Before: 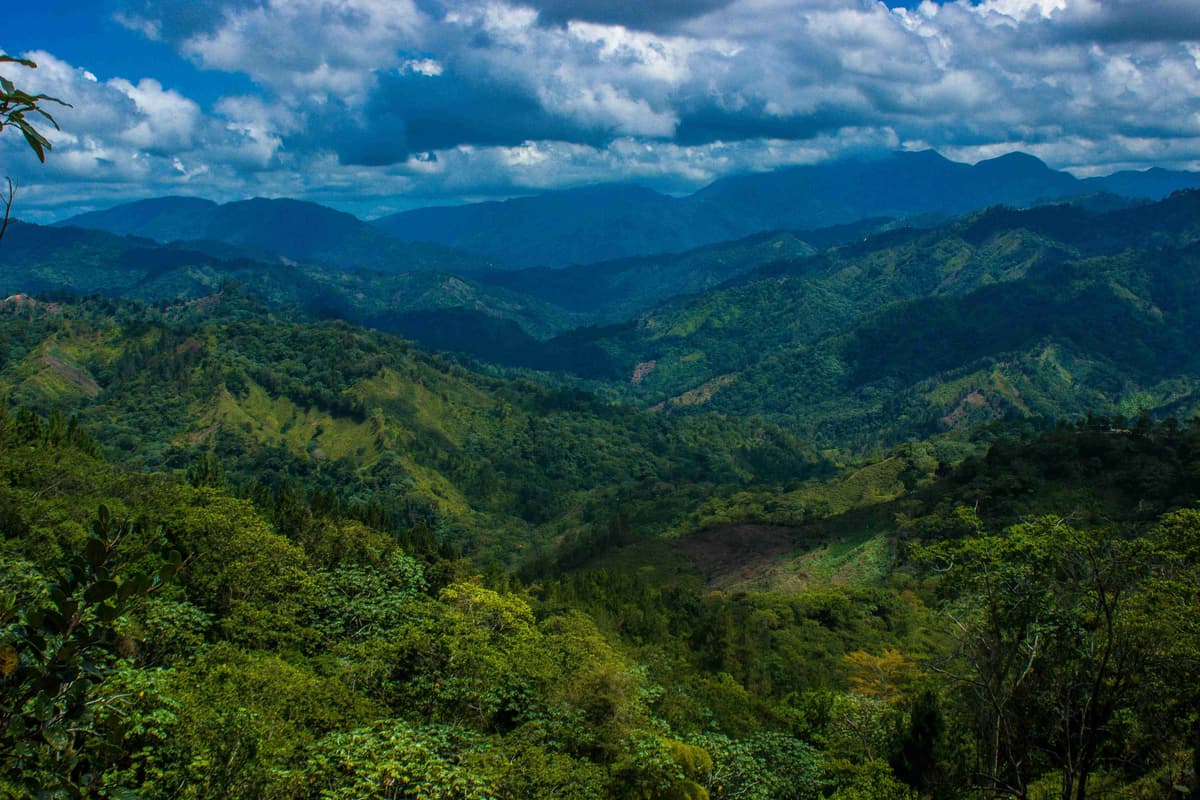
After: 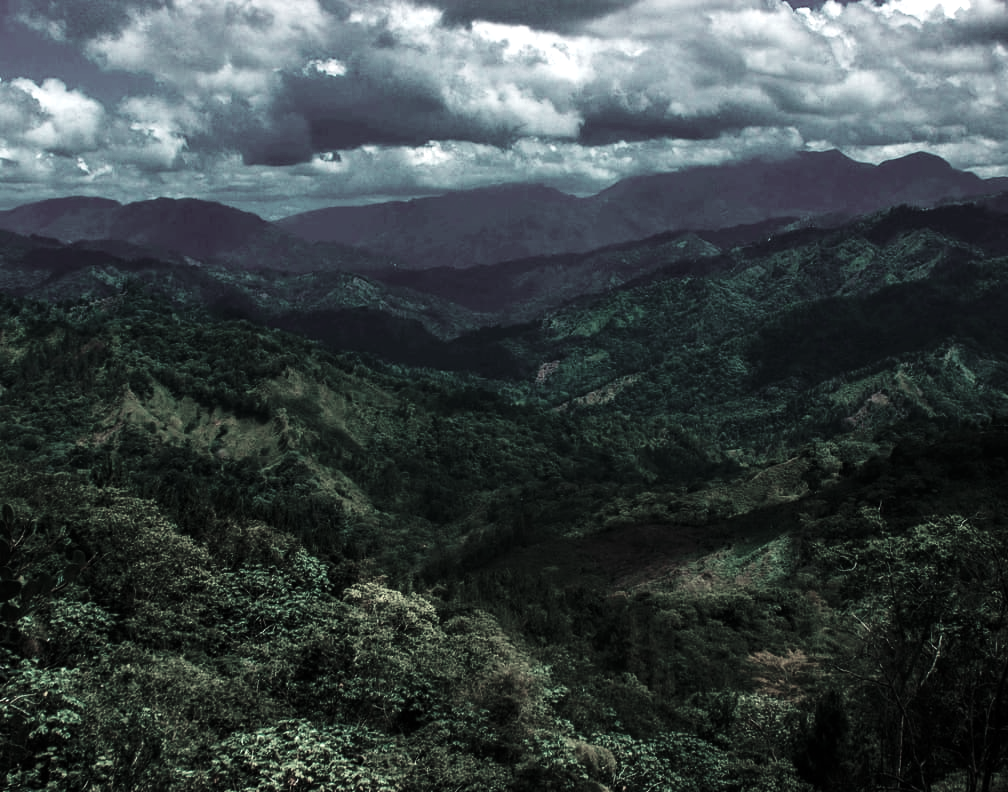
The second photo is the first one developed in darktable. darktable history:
exposure: exposure -1 EV, compensate highlight preservation false
color balance rgb: perceptual saturation grading › global saturation 20%, global vibrance 20%
color contrast: green-magenta contrast 0.3, blue-yellow contrast 0.15
levels: levels [0, 0.374, 0.749]
crop: left 8.026%, right 7.374%
base curve: curves: ch0 [(0, 0) (0.036, 0.025) (0.121, 0.166) (0.206, 0.329) (0.605, 0.79) (1, 1)], preserve colors none
